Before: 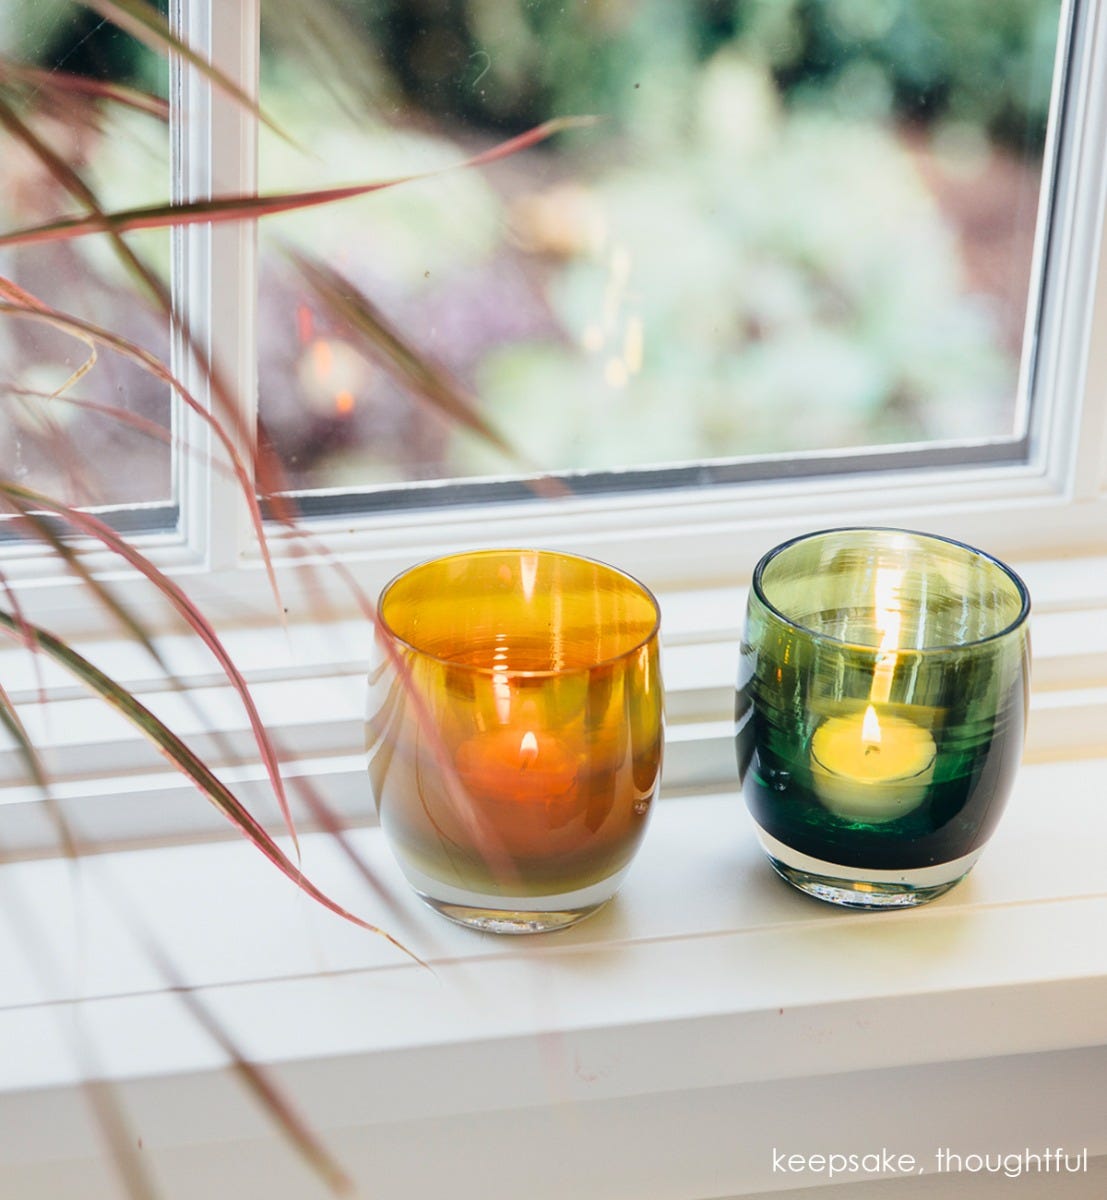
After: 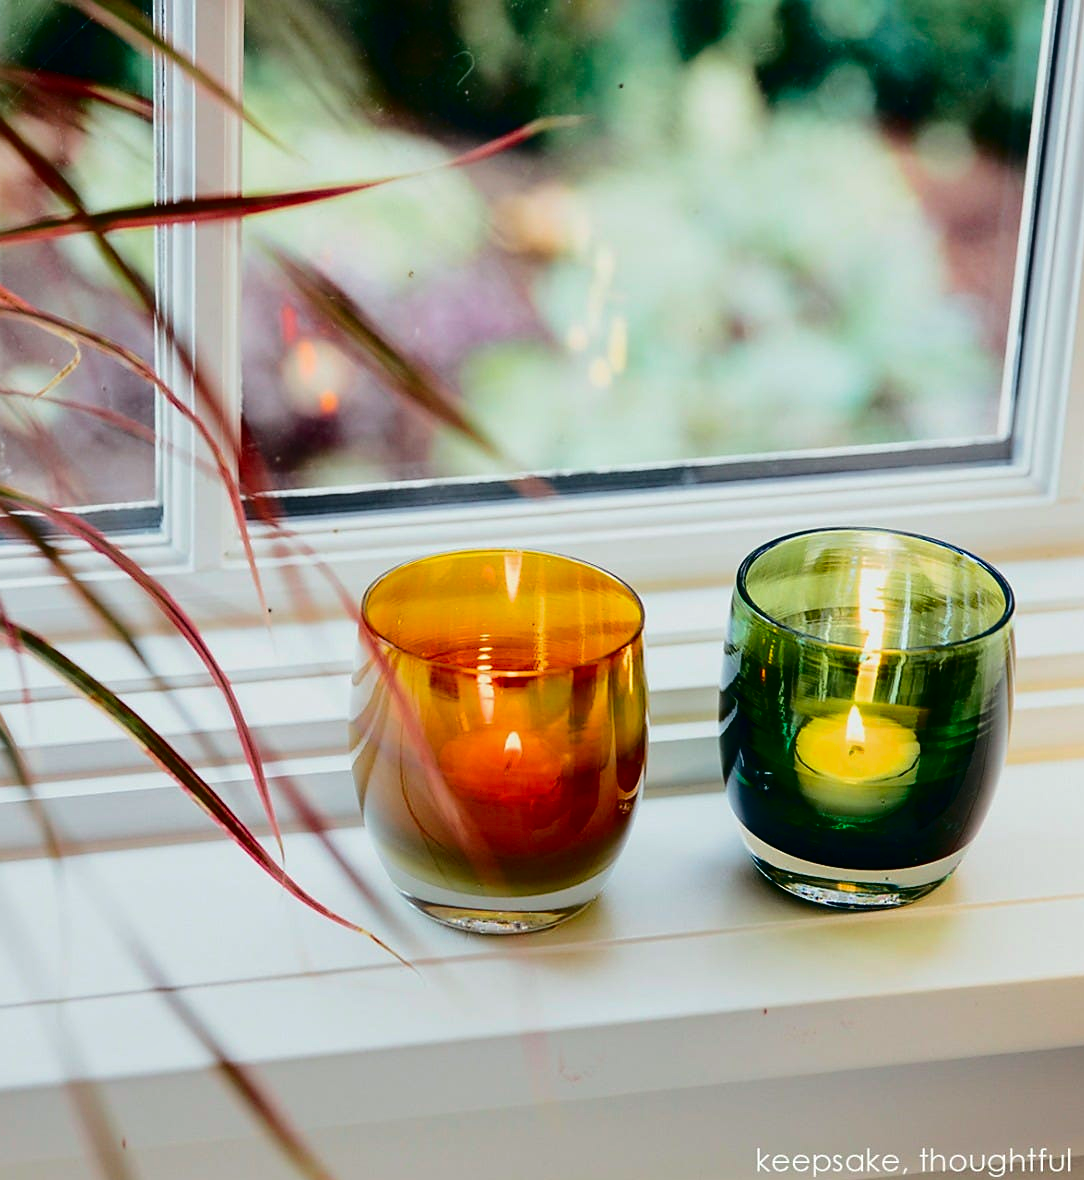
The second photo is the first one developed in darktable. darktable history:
crop and rotate: left 1.453%, right 0.577%, bottom 1.643%
tone curve: curves: ch0 [(0, 0) (0.181, 0.087) (0.498, 0.485) (0.78, 0.742) (0.993, 0.954)]; ch1 [(0, 0) (0.311, 0.149) (0.395, 0.349) (0.488, 0.477) (0.612, 0.641) (1, 1)]; ch2 [(0, 0) (0.5, 0.5) (0.638, 0.667) (1, 1)], color space Lab, independent channels, preserve colors none
sharpen: radius 1.912, amount 0.405, threshold 1.407
tone equalizer: mask exposure compensation -0.494 EV
contrast brightness saturation: contrast 0.129, brightness -0.22, saturation 0.144
exposure: compensate highlight preservation false
